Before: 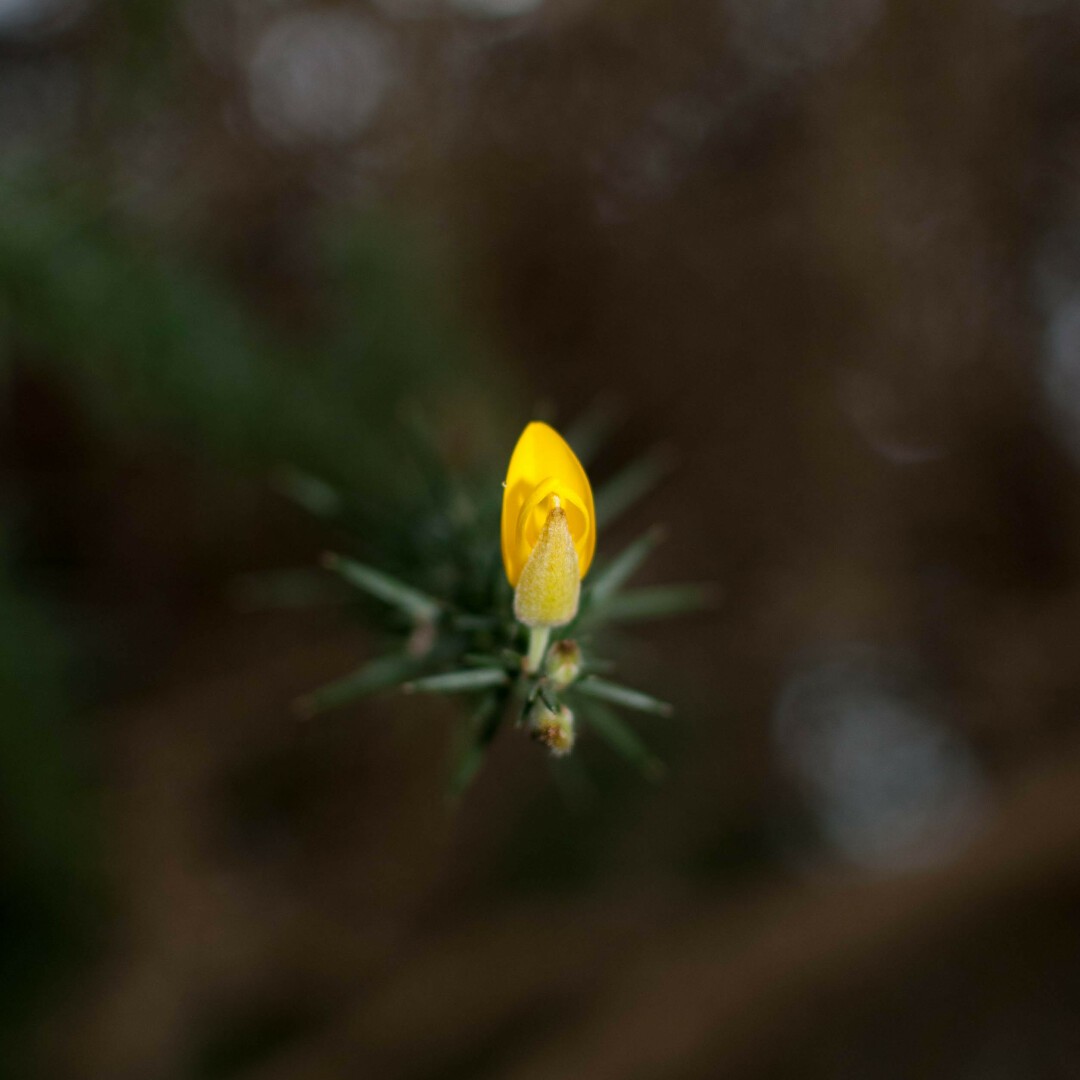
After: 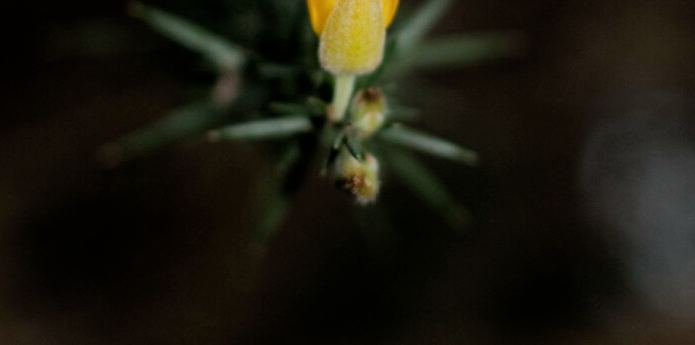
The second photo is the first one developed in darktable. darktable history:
crop: left 18.091%, top 51.13%, right 17.525%, bottom 16.85%
rgb curve: curves: ch0 [(0, 0) (0.078, 0.051) (0.929, 0.956) (1, 1)], compensate middle gray true
filmic rgb: black relative exposure -7.65 EV, white relative exposure 4.56 EV, hardness 3.61
